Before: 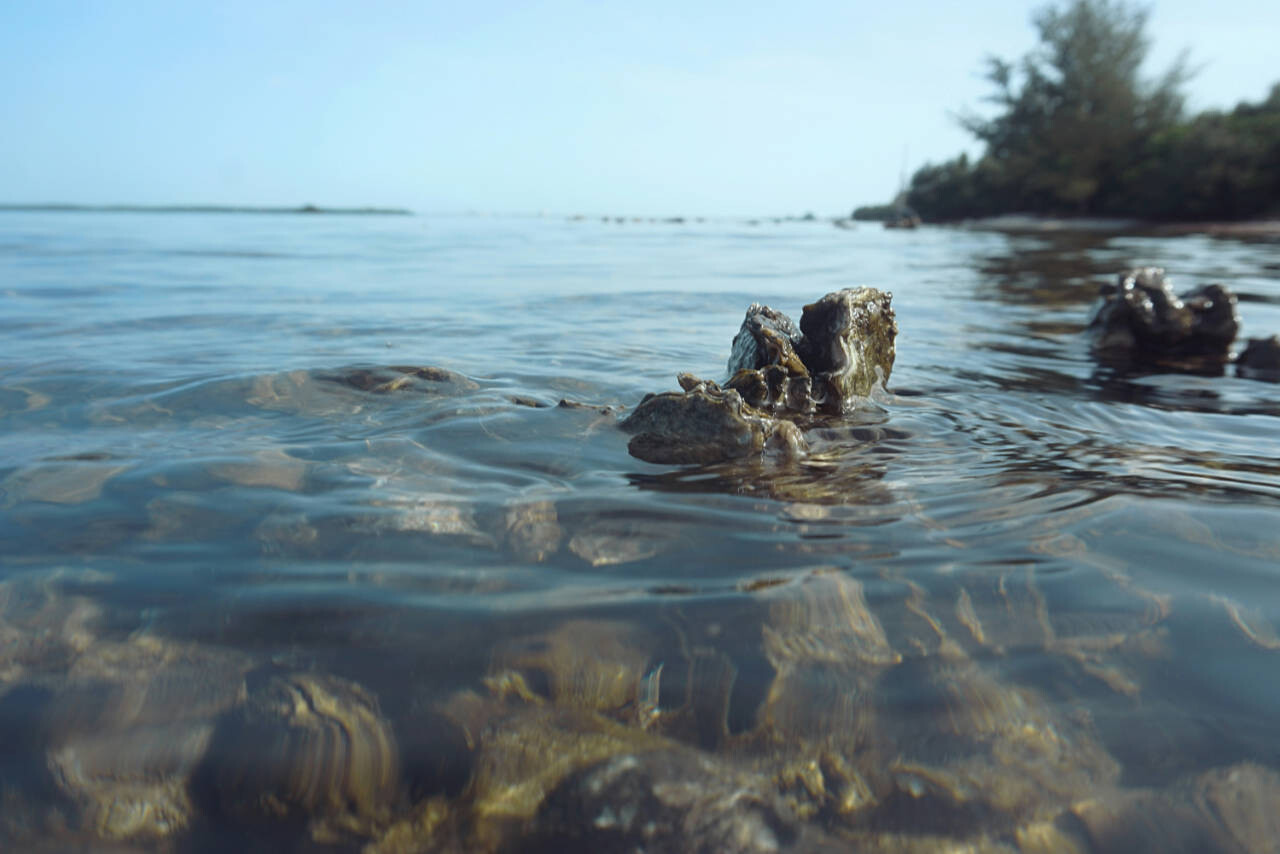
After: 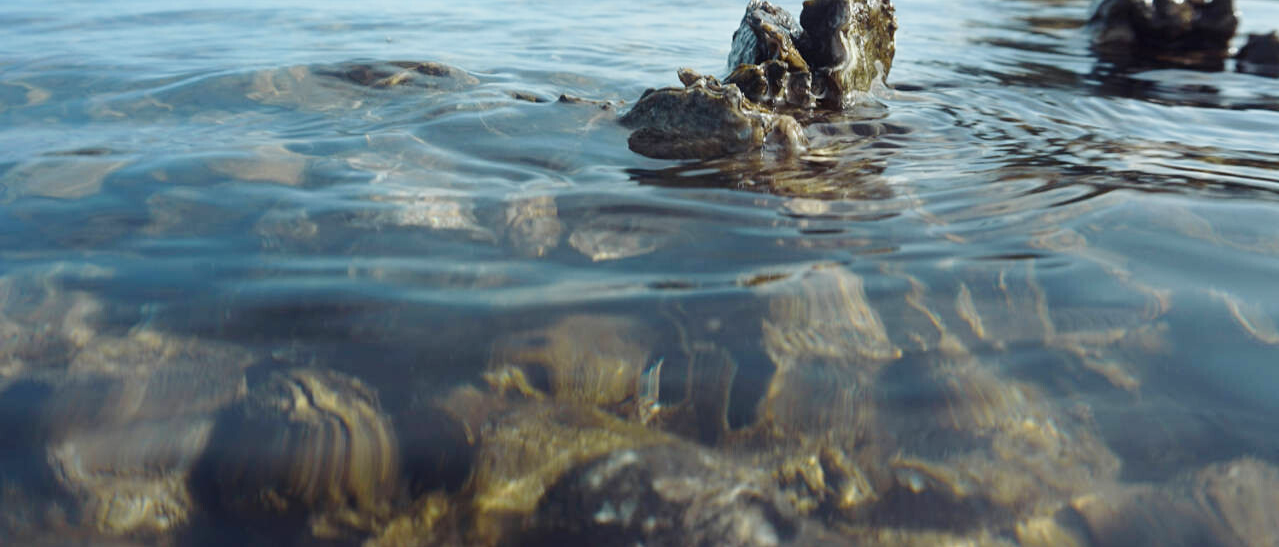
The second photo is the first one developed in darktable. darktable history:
tone curve: curves: ch0 [(0, 0) (0.004, 0.001) (0.133, 0.112) (0.325, 0.362) (0.832, 0.893) (1, 1)], preserve colors none
crop and rotate: top 35.894%
